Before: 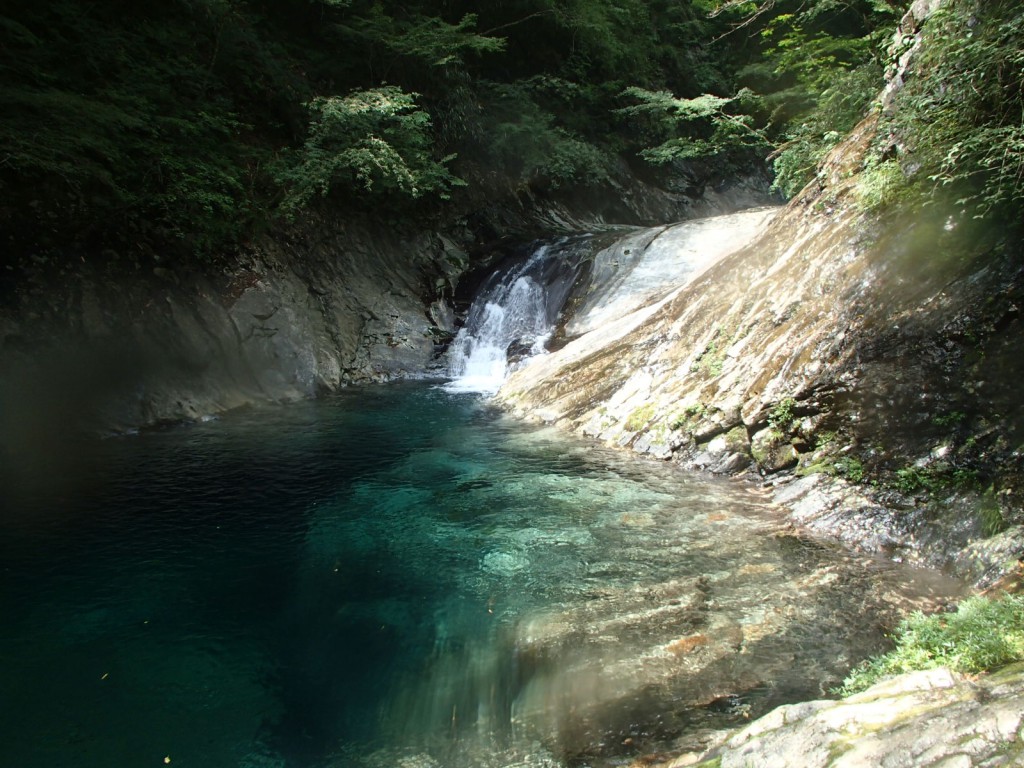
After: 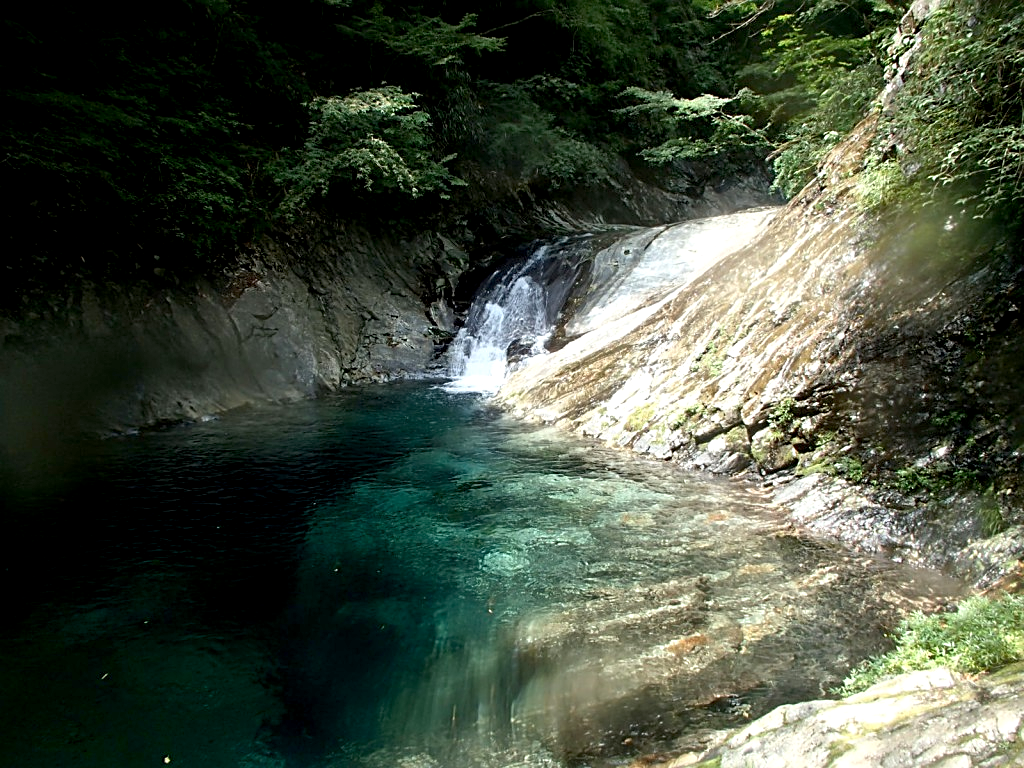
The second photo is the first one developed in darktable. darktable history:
tone equalizer: on, module defaults
sharpen: on, module defaults
exposure: black level correction 0.007, exposure 0.155 EV, compensate highlight preservation false
